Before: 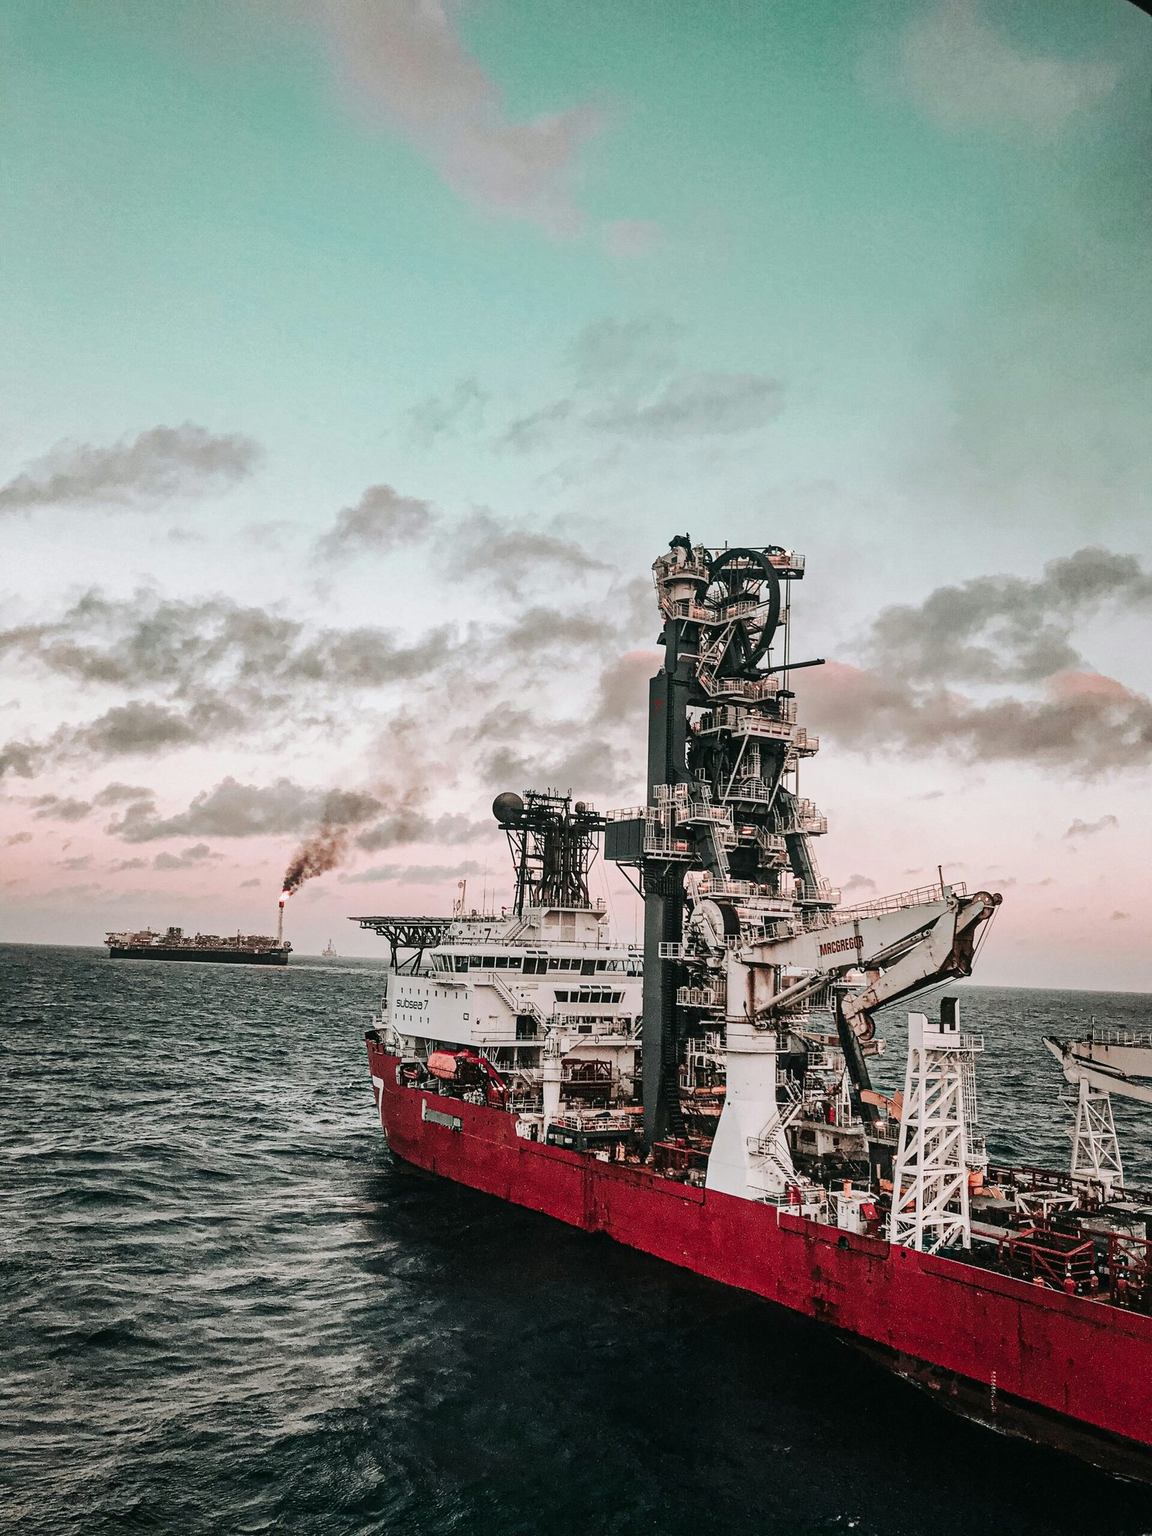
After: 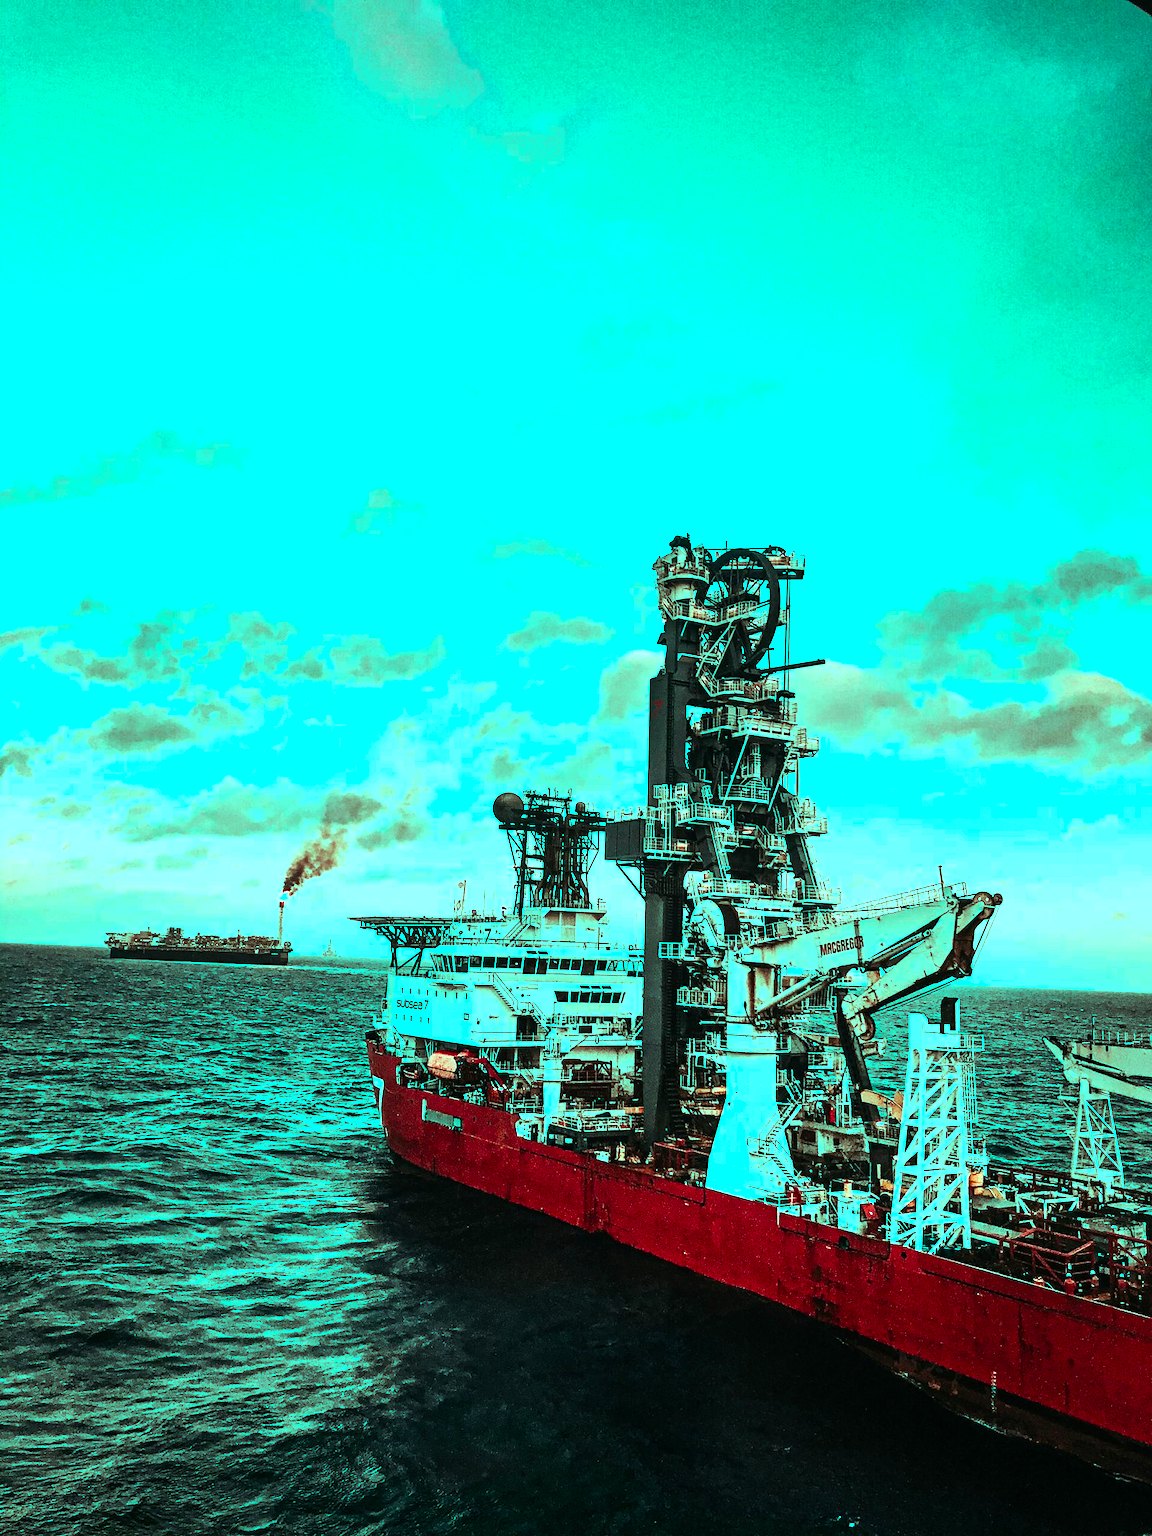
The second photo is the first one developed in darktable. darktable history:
color balance rgb: shadows lift › luminance -10.014%, highlights gain › luminance 20.201%, highlights gain › chroma 13.055%, highlights gain › hue 173.52°, linear chroma grading › global chroma 14.975%, perceptual saturation grading › global saturation 25.348%, perceptual brilliance grading › global brilliance 21.91%, perceptual brilliance grading › shadows -34.749%, global vibrance 0.27%
